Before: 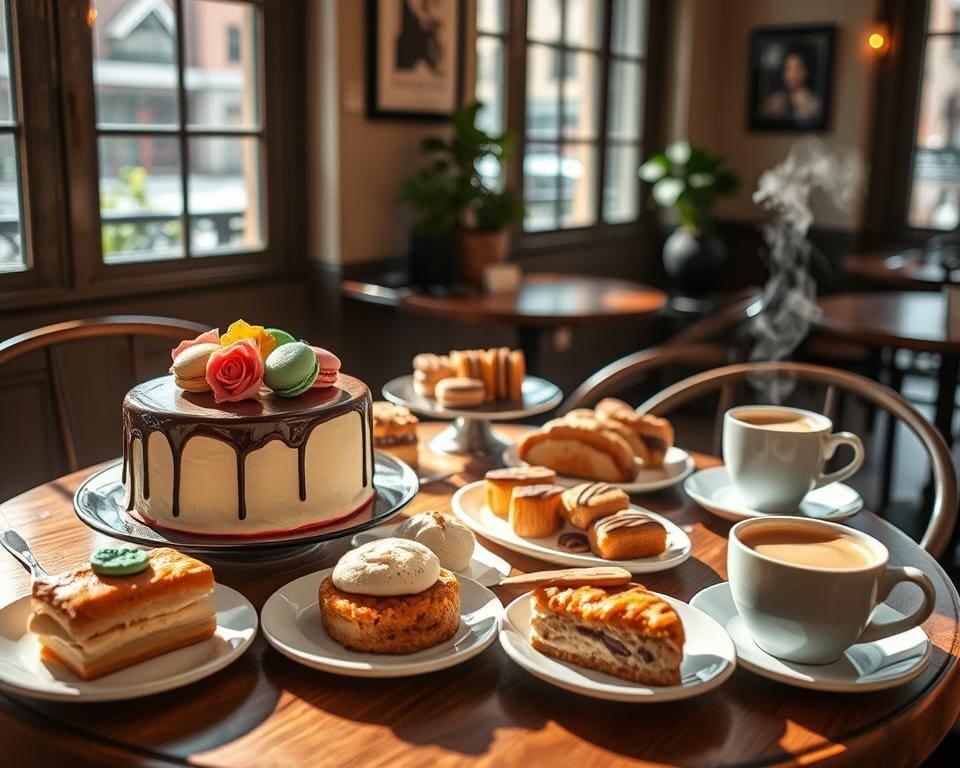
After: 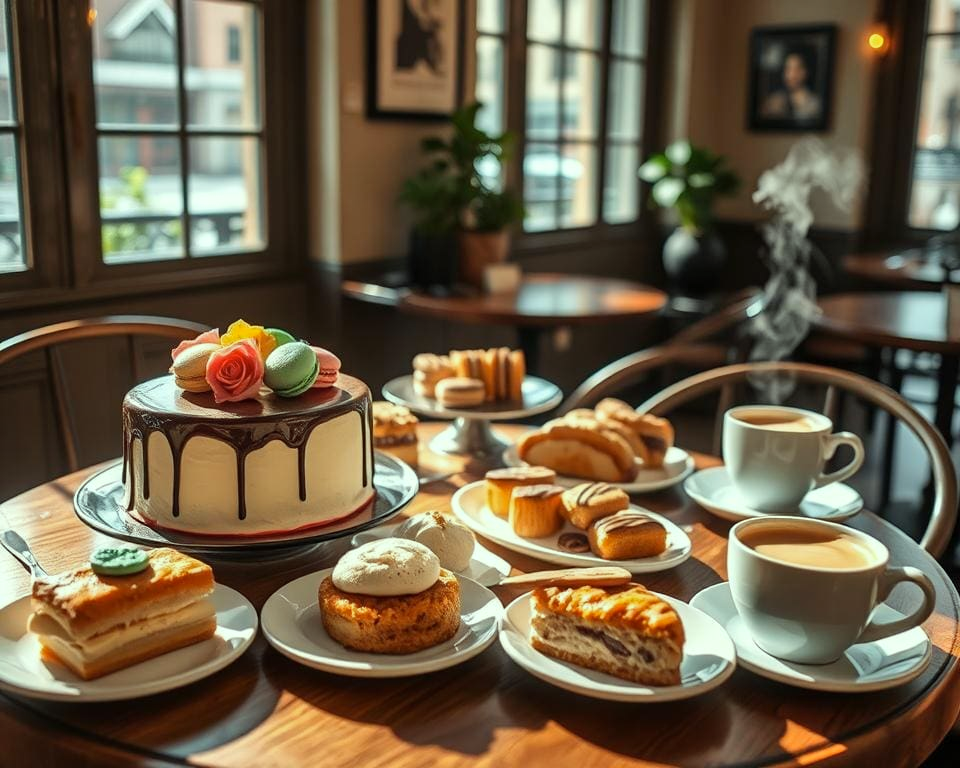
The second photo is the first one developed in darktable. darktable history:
color correction: highlights a* -8, highlights b* 3.1
shadows and highlights: low approximation 0.01, soften with gaussian
